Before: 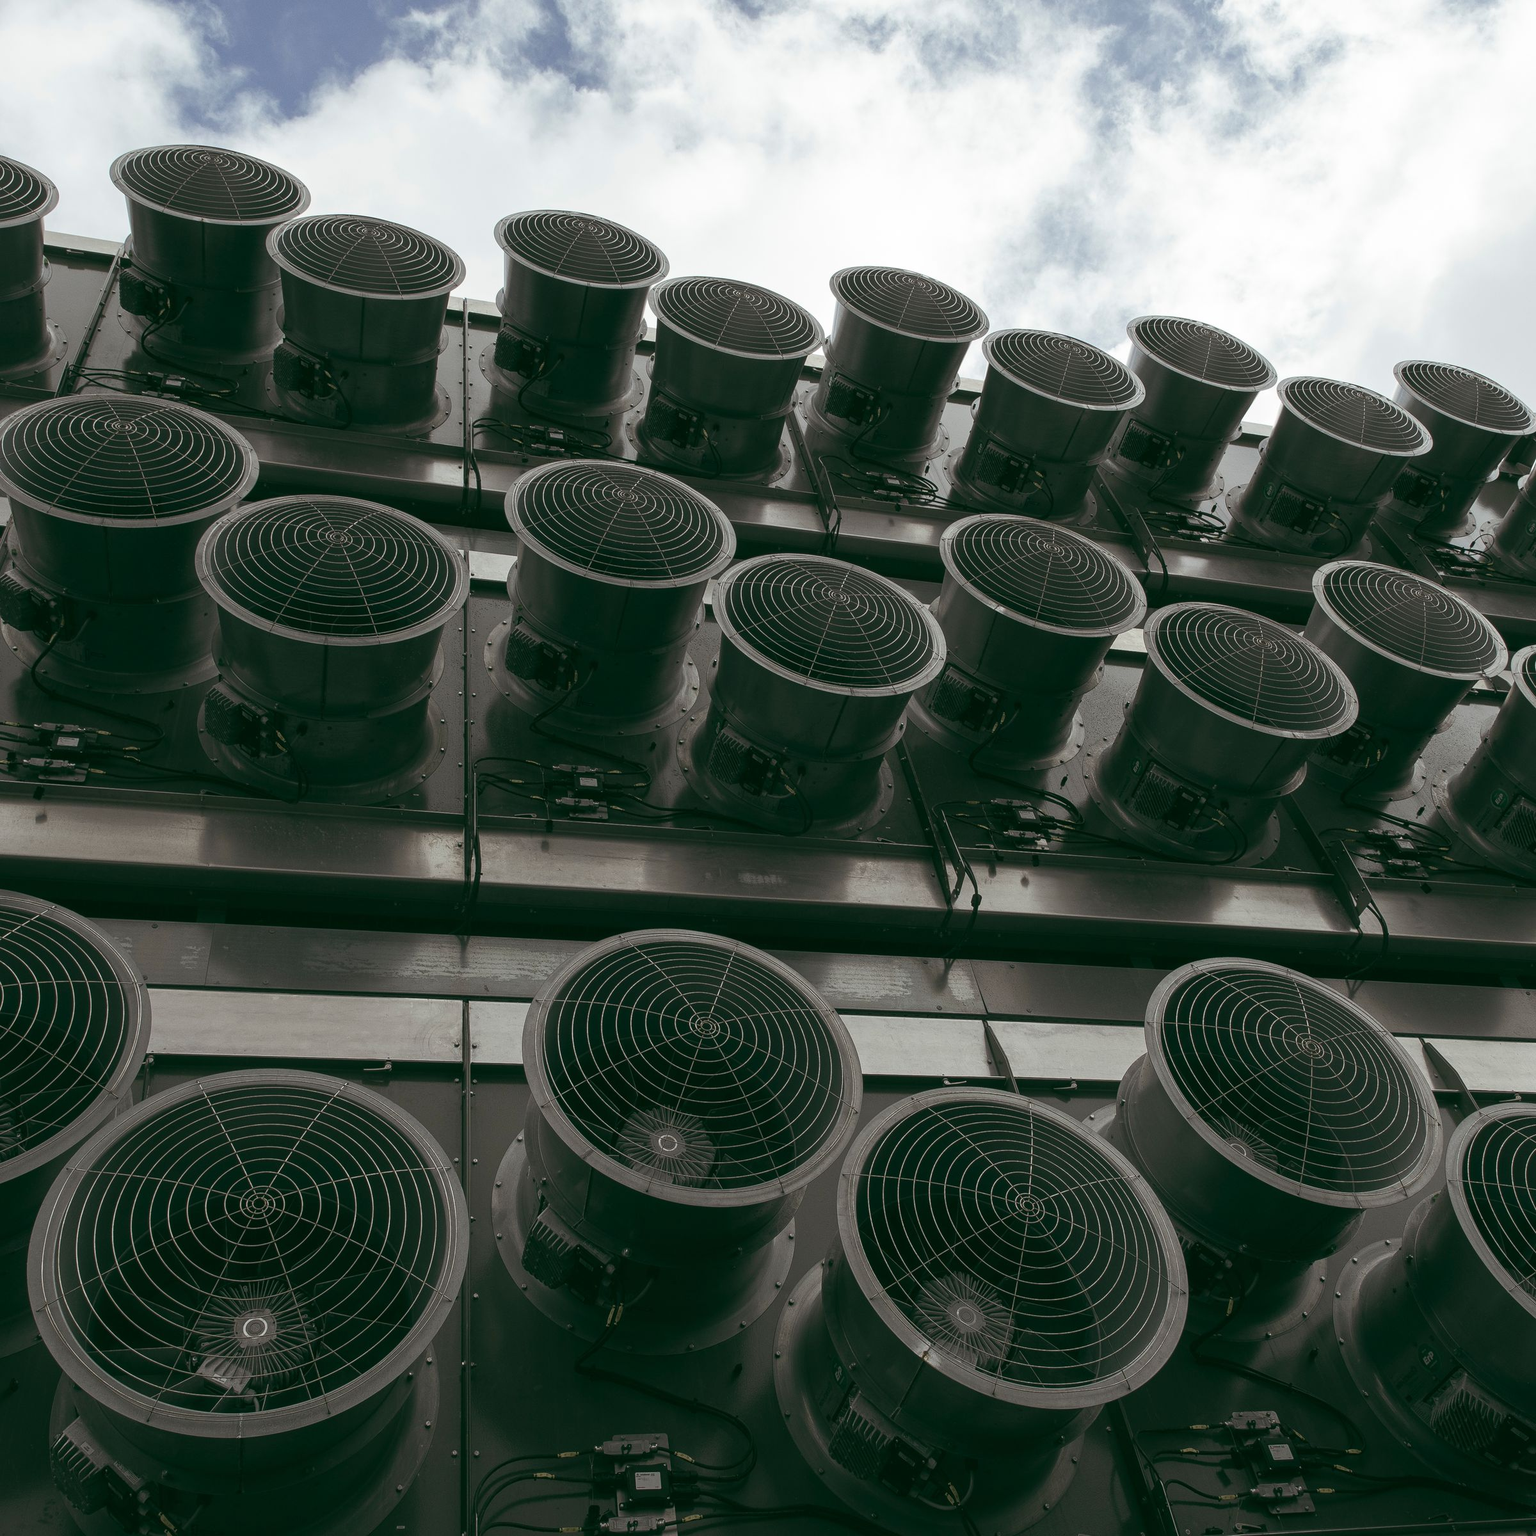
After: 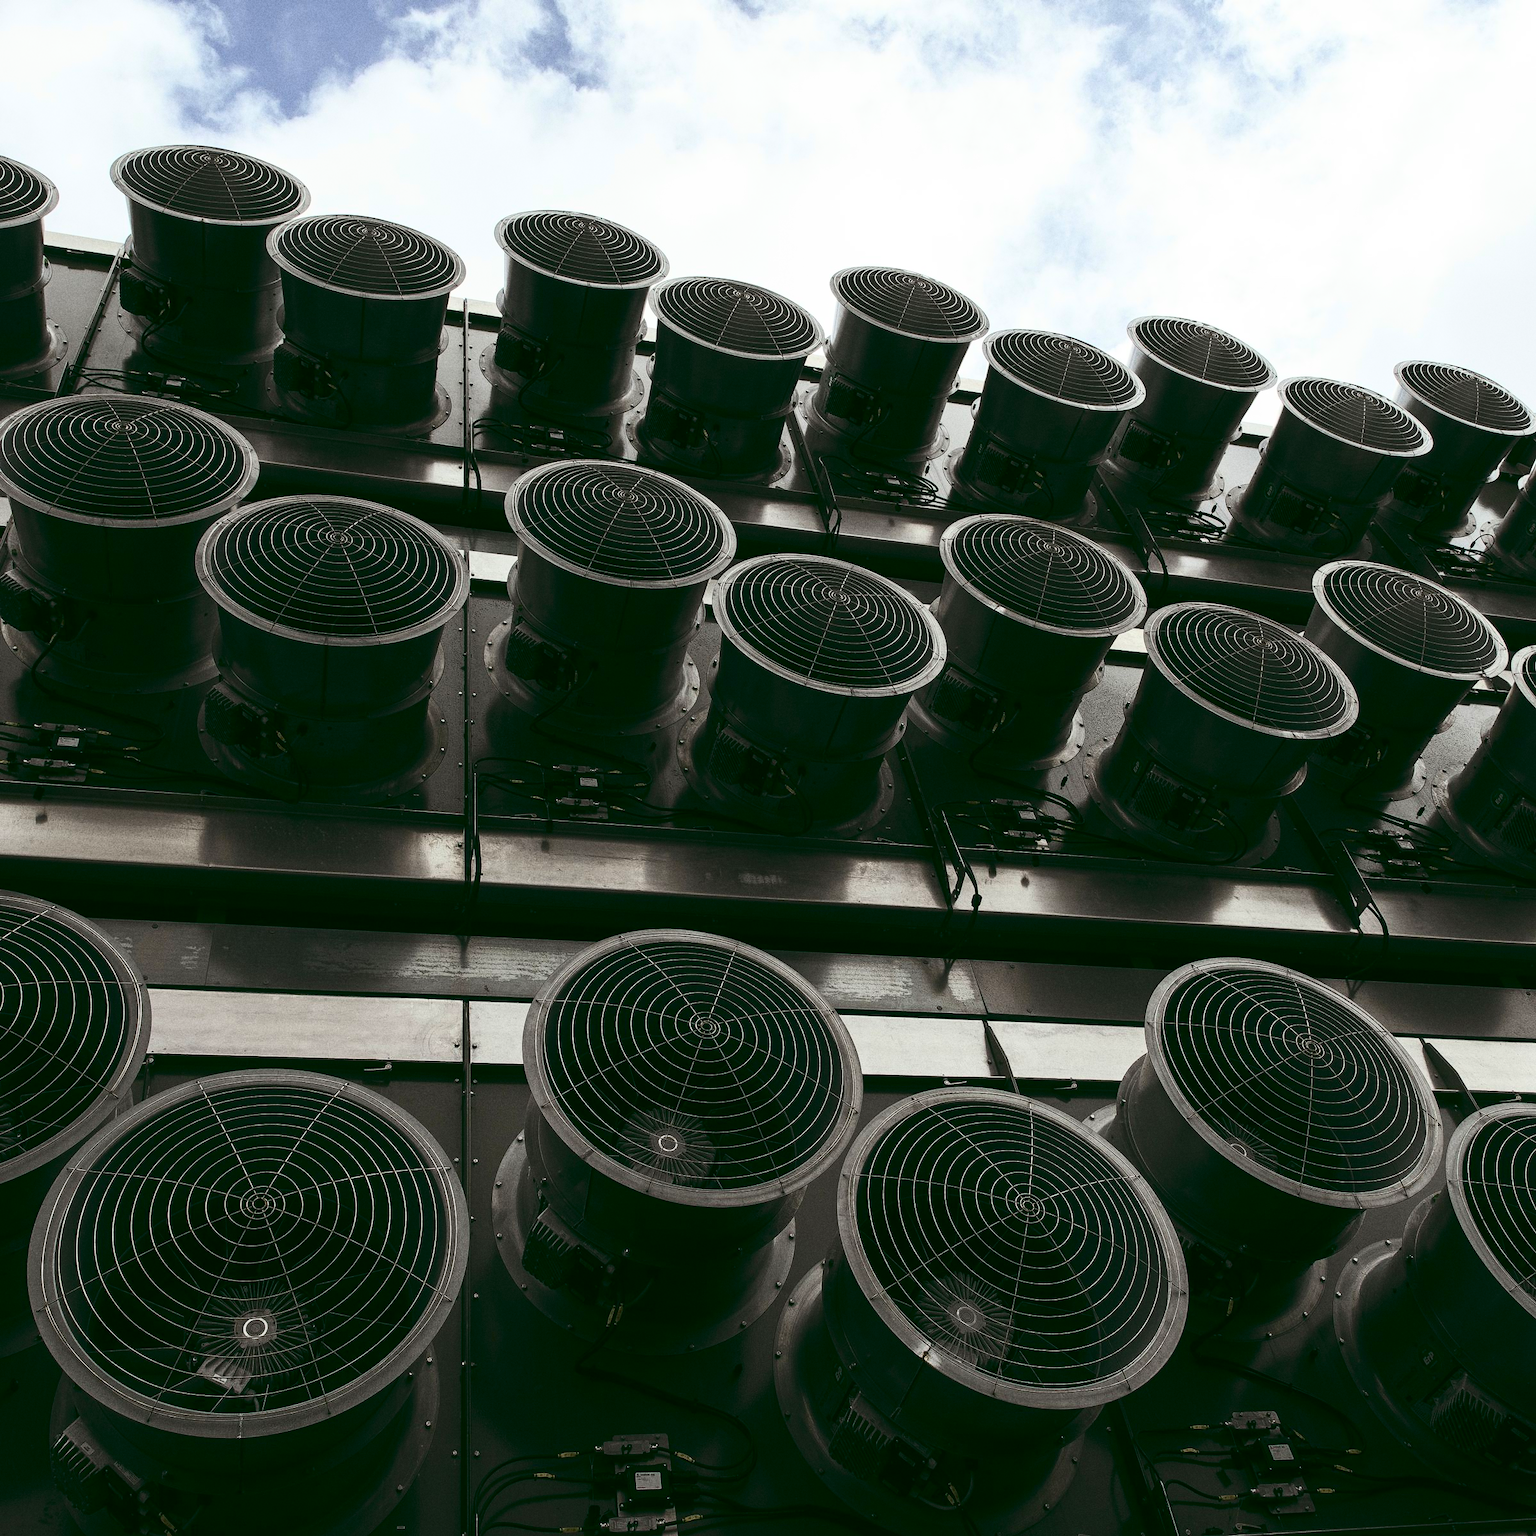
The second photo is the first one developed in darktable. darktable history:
contrast brightness saturation: contrast 0.4, brightness 0.1, saturation 0.21
grain: coarseness 0.09 ISO
